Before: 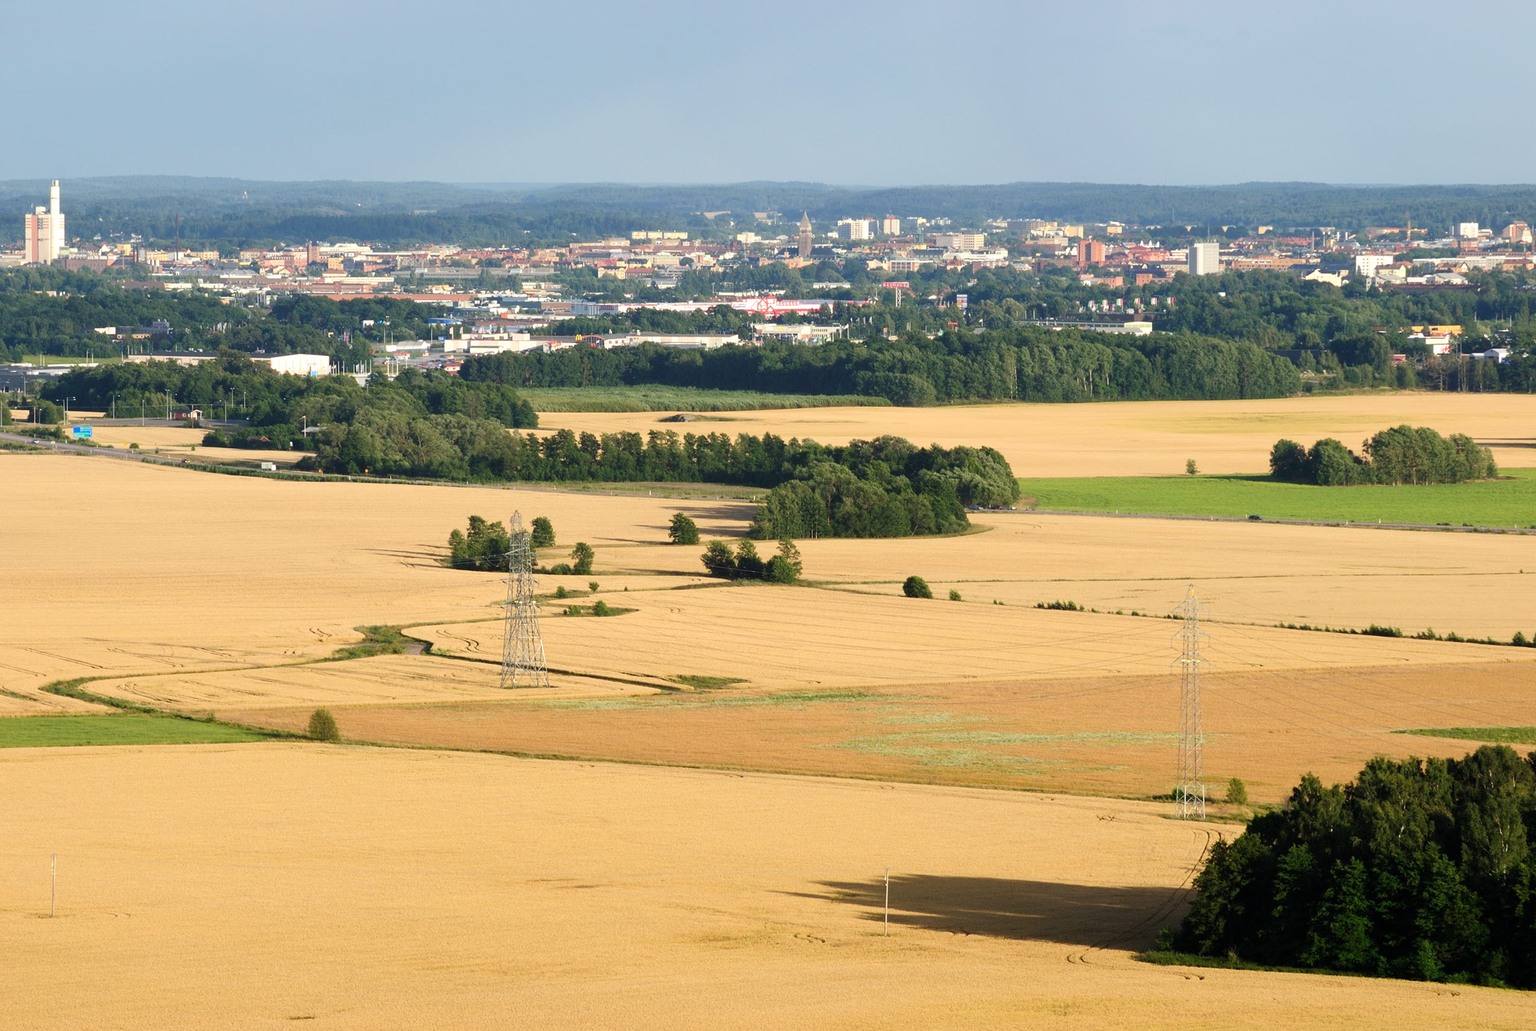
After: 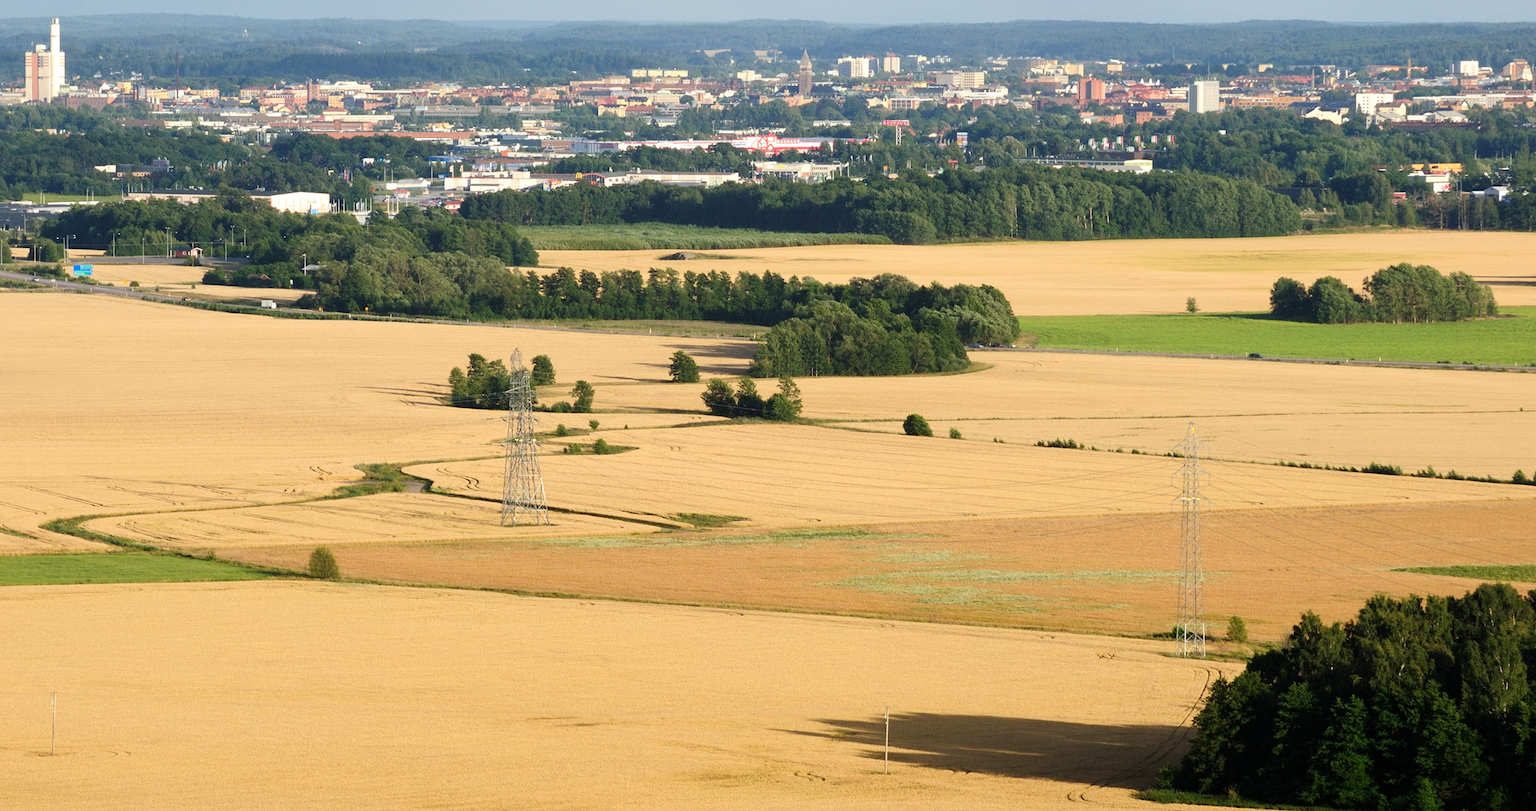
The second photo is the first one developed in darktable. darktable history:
crop and rotate: top 15.774%, bottom 5.506%
color calibration: illuminant same as pipeline (D50), adaptation none (bypass)
